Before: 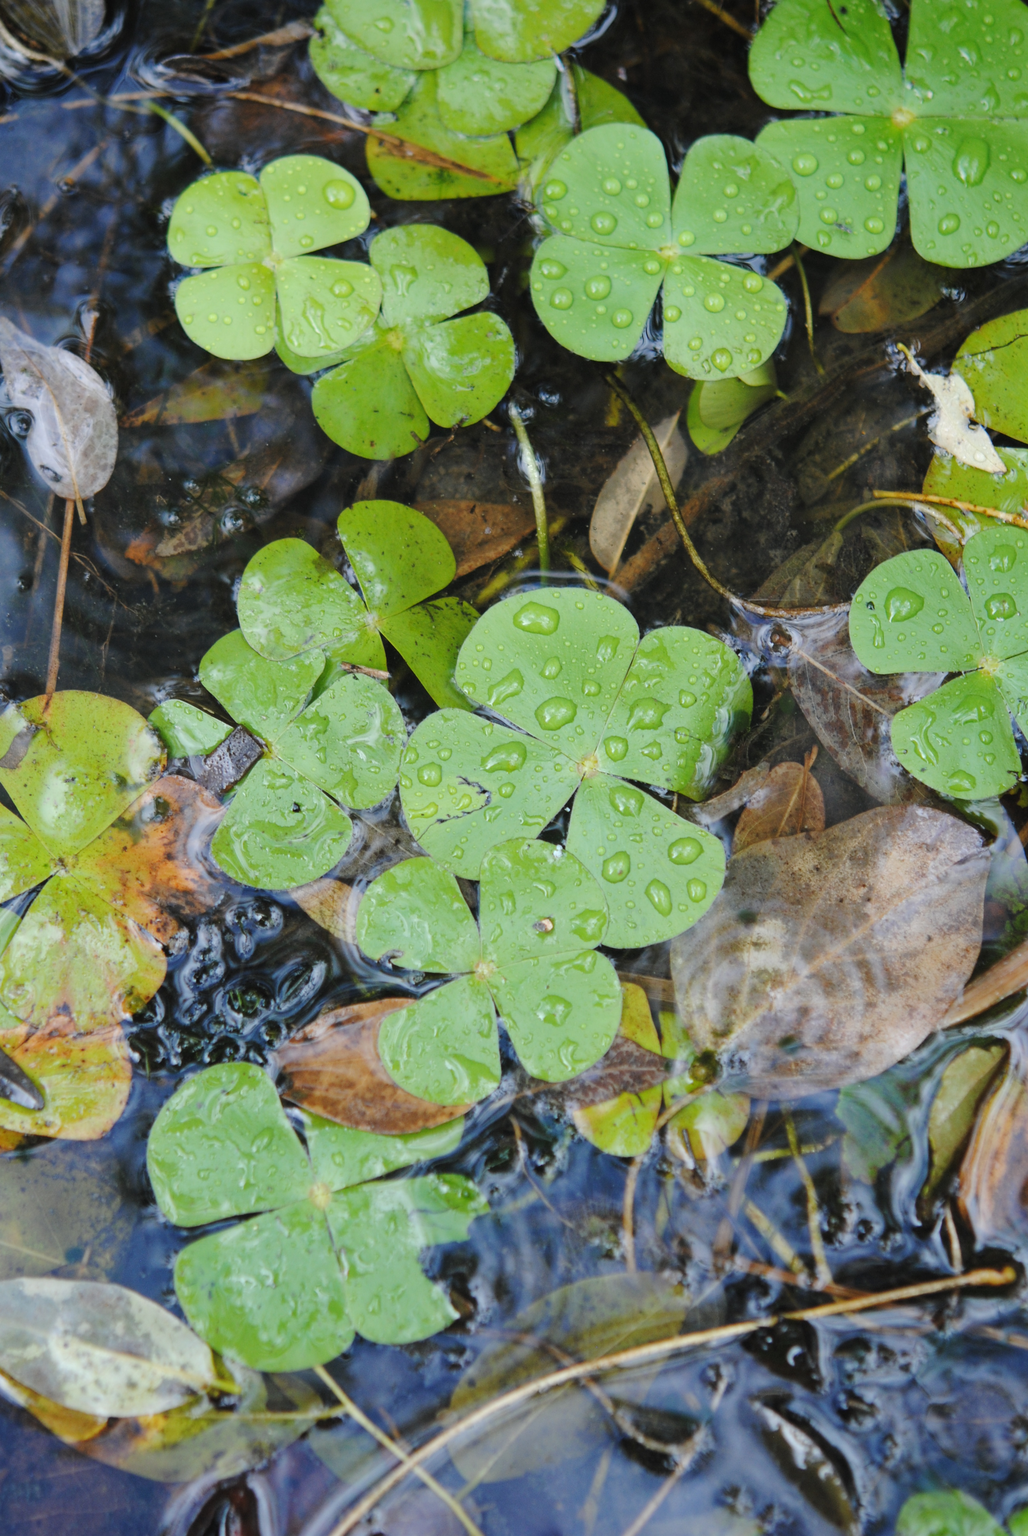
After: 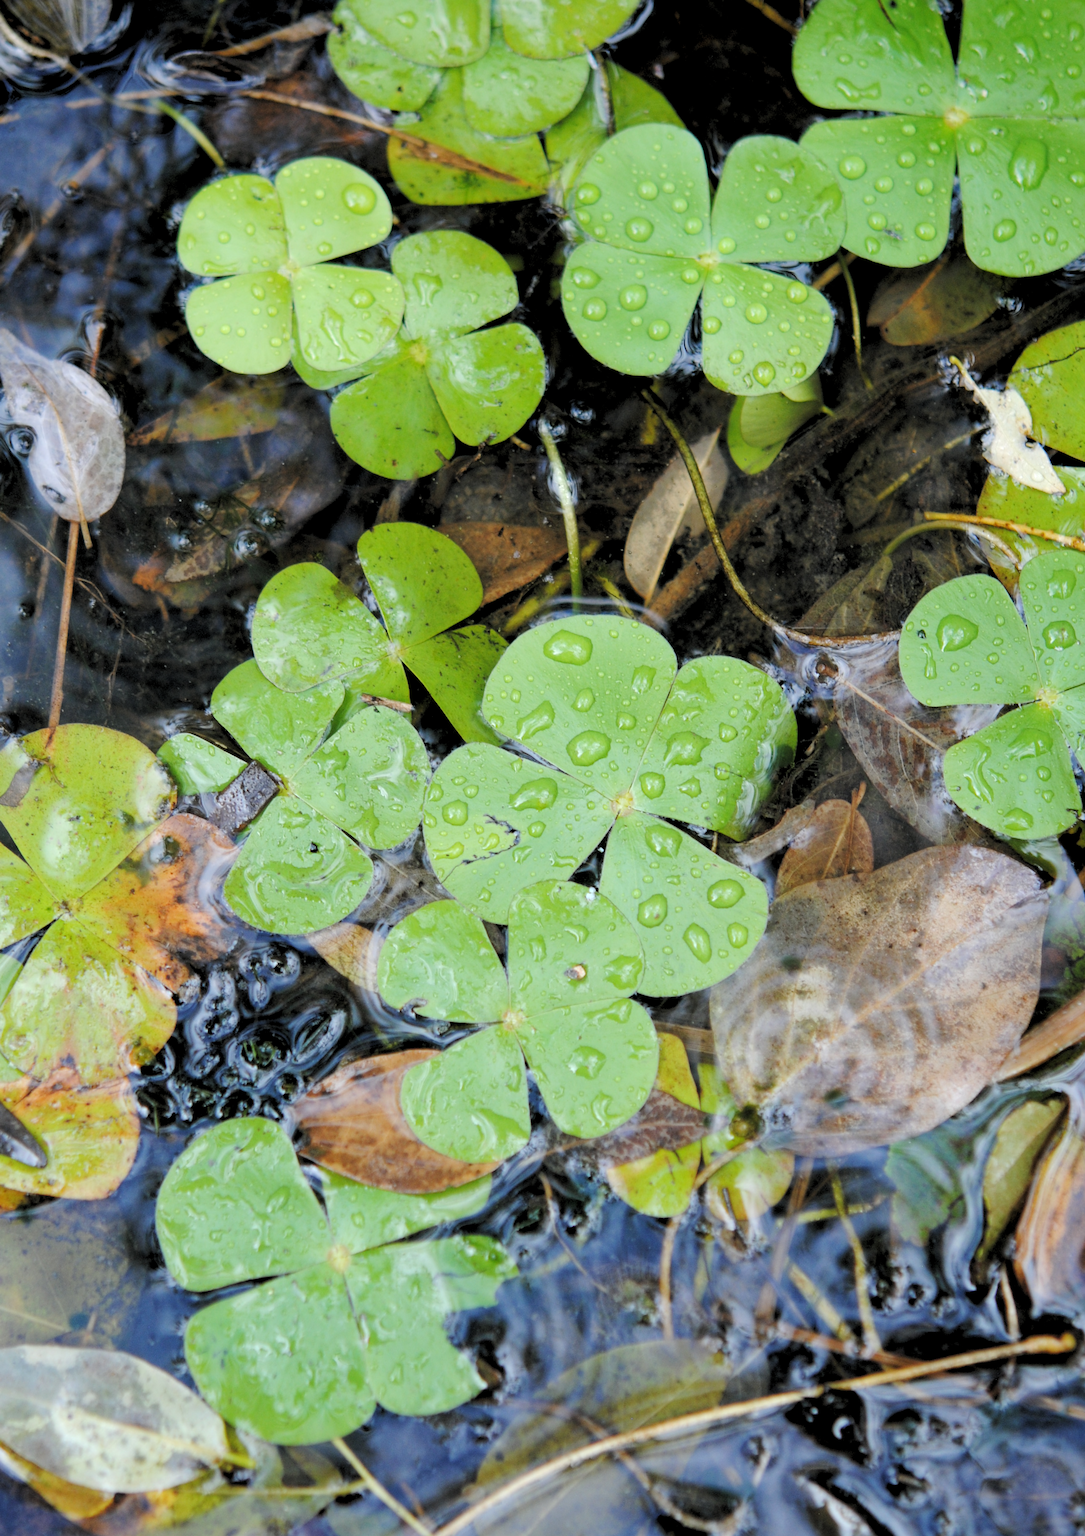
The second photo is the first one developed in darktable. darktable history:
rgb levels: levels [[0.013, 0.434, 0.89], [0, 0.5, 1], [0, 0.5, 1]]
crop: top 0.448%, right 0.264%, bottom 5.045%
